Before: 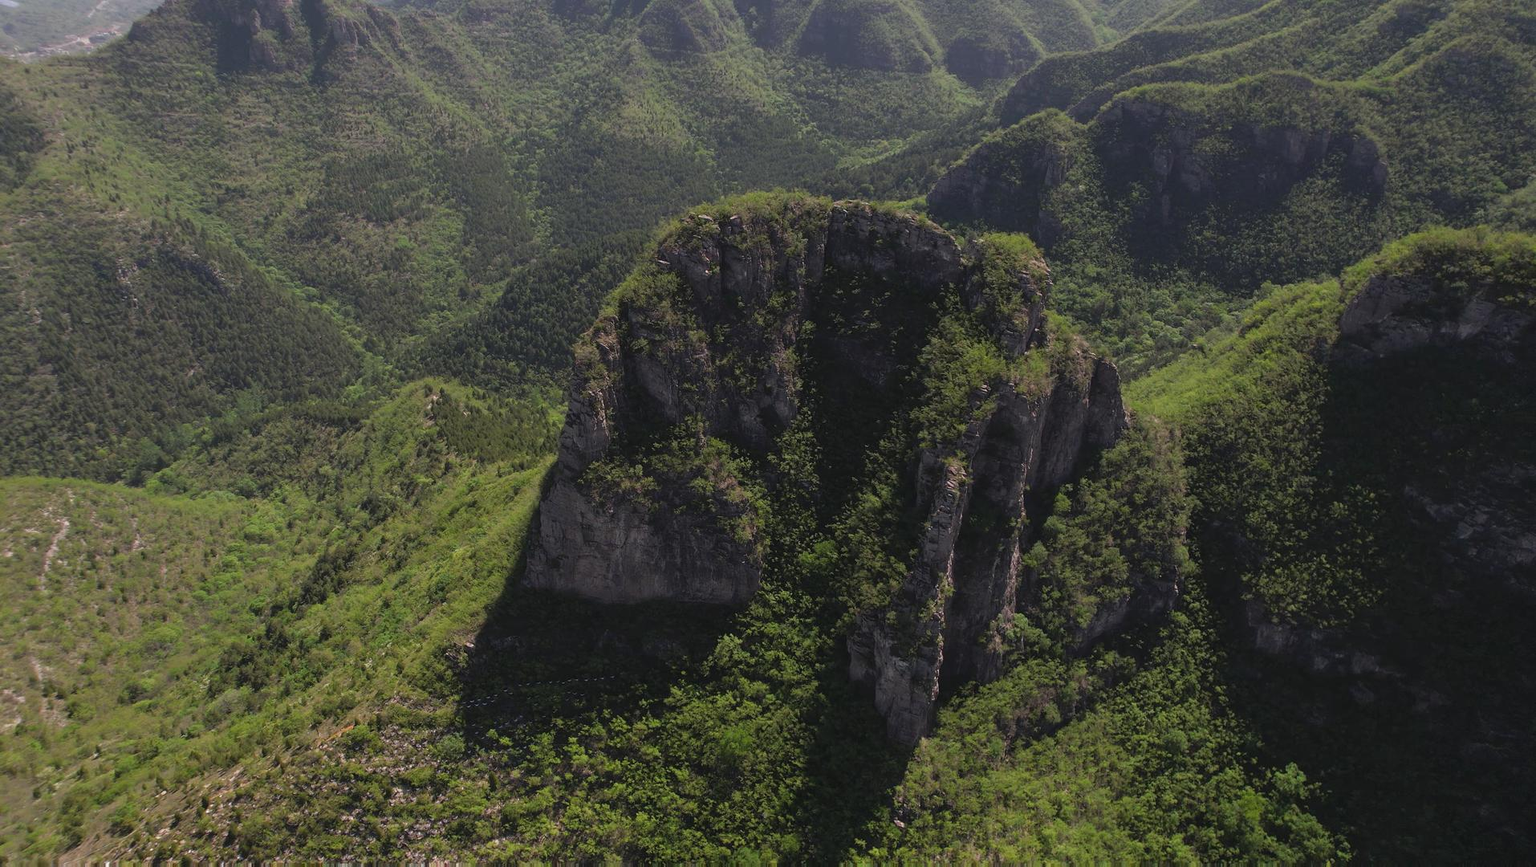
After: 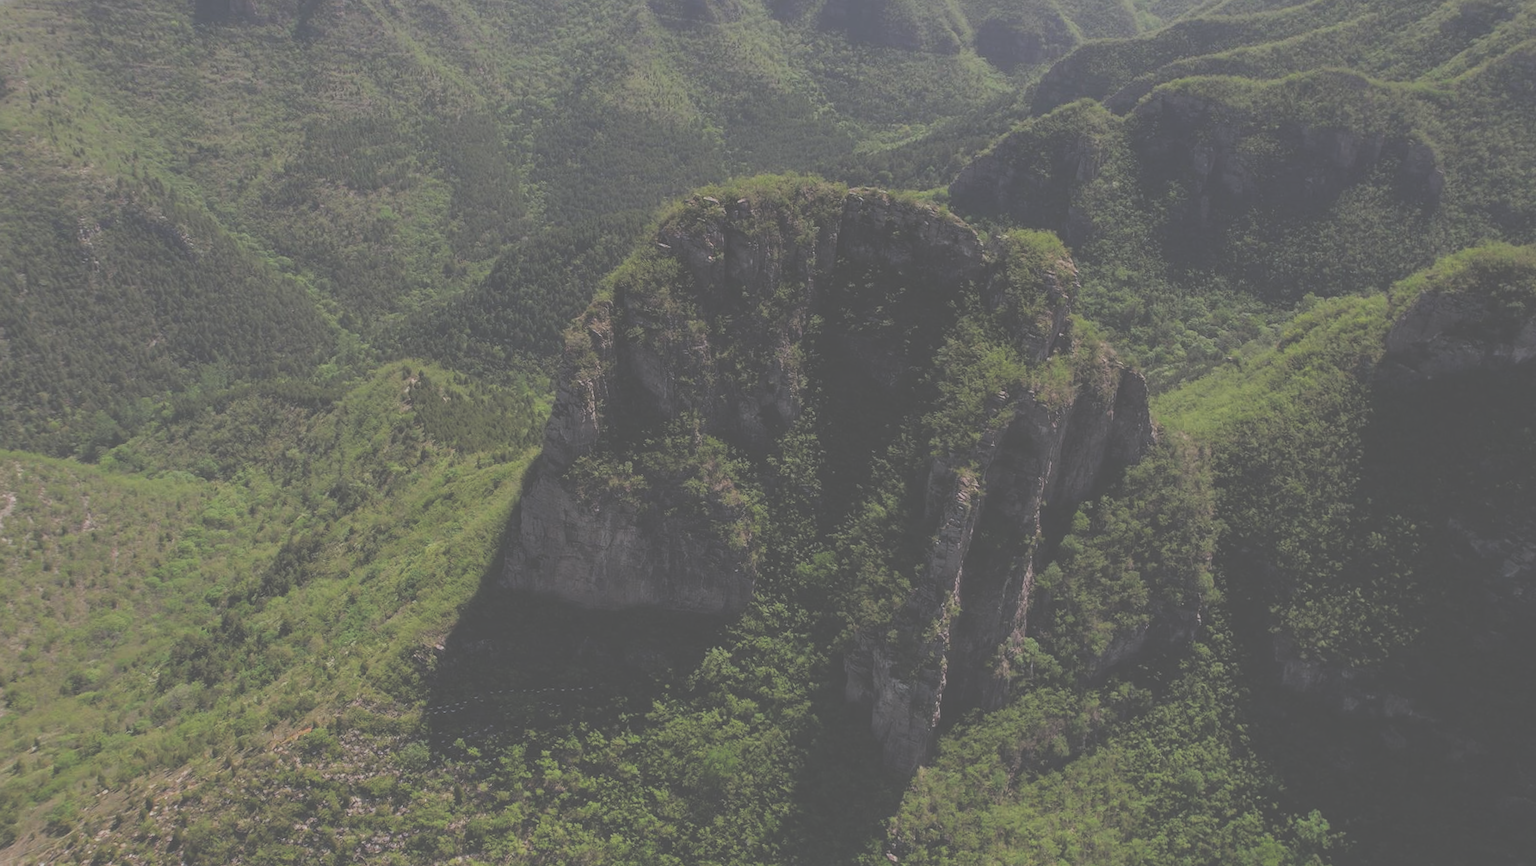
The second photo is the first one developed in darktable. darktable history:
crop and rotate: angle -2.36°
local contrast: detail 109%
exposure: black level correction -0.087, compensate highlight preservation false
filmic rgb: black relative exposure -7.21 EV, white relative exposure 5.38 EV, hardness 3.03, iterations of high-quality reconstruction 0
